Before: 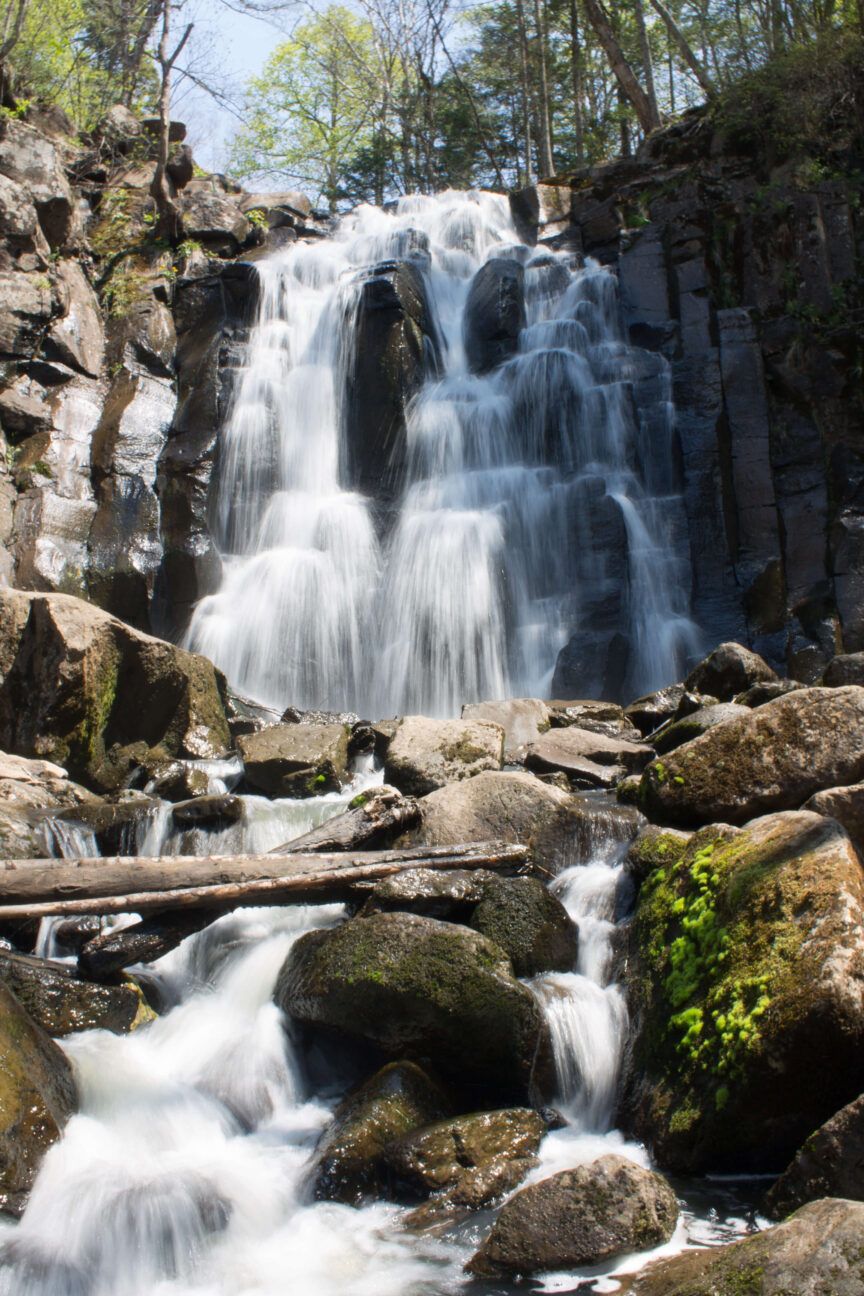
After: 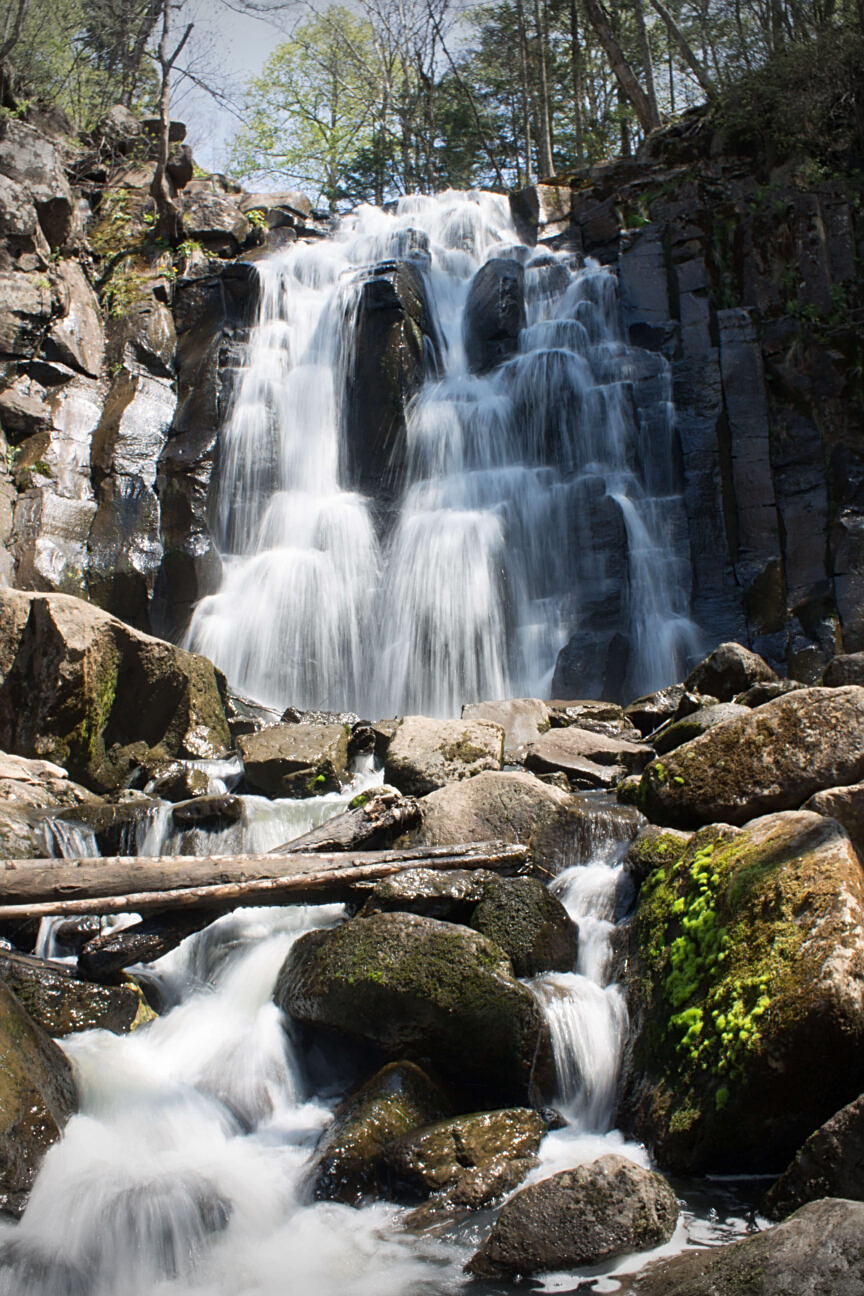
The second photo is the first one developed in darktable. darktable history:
vignetting: fall-off start 88.36%, fall-off radius 43.42%, width/height ratio 1.156, unbound false
sharpen: on, module defaults
